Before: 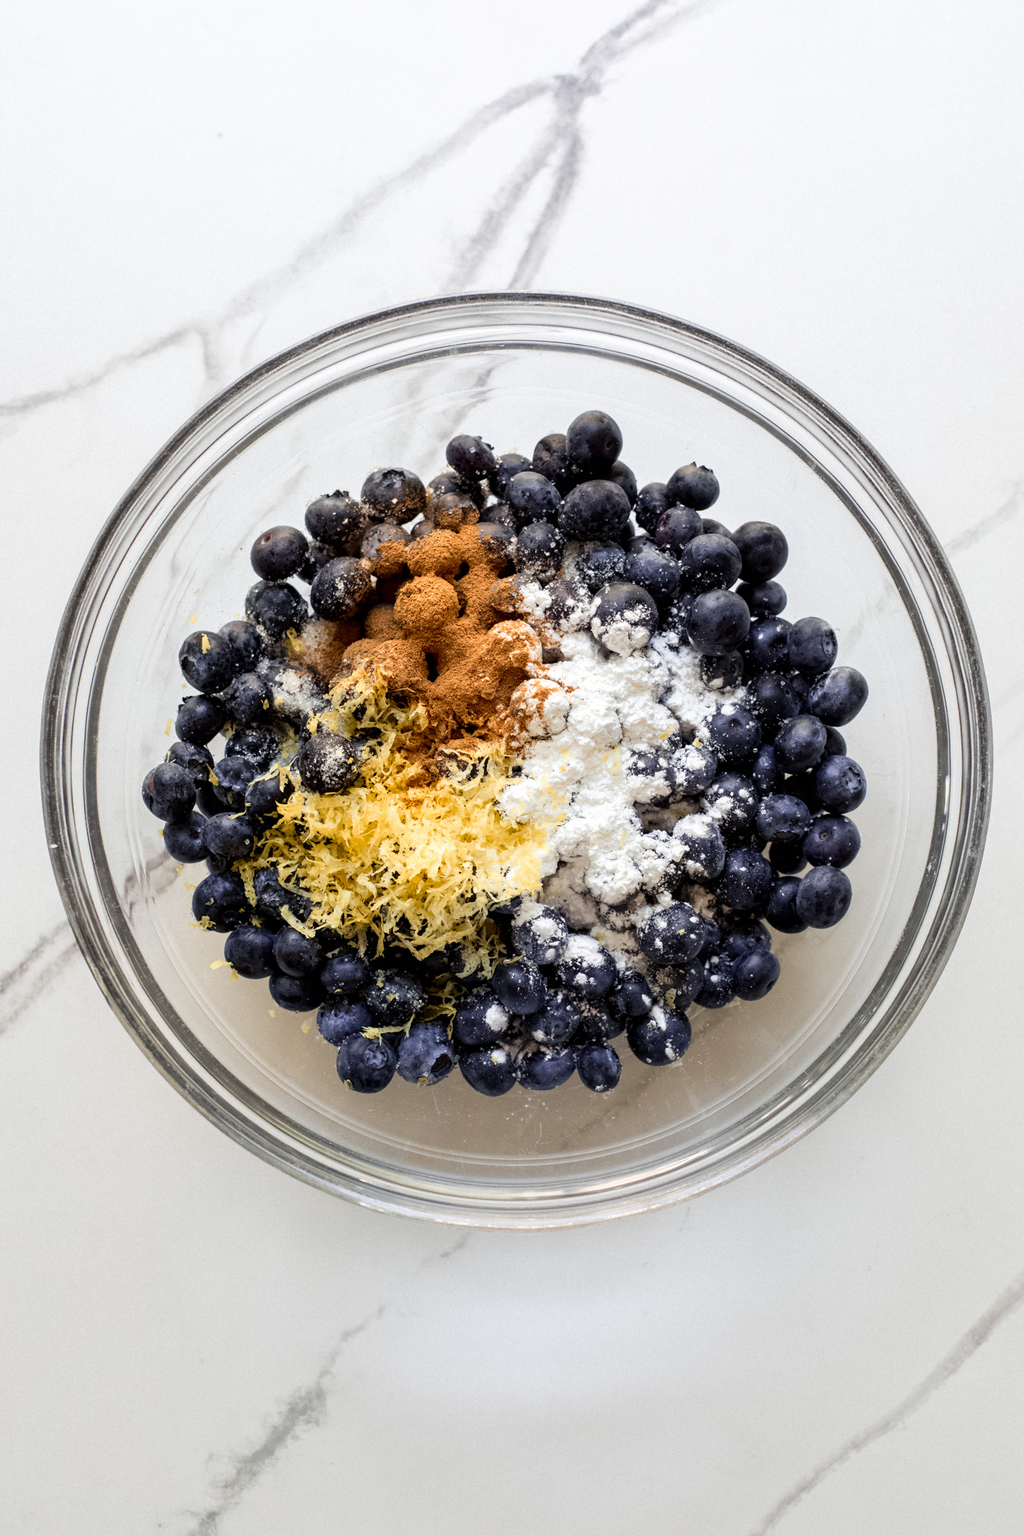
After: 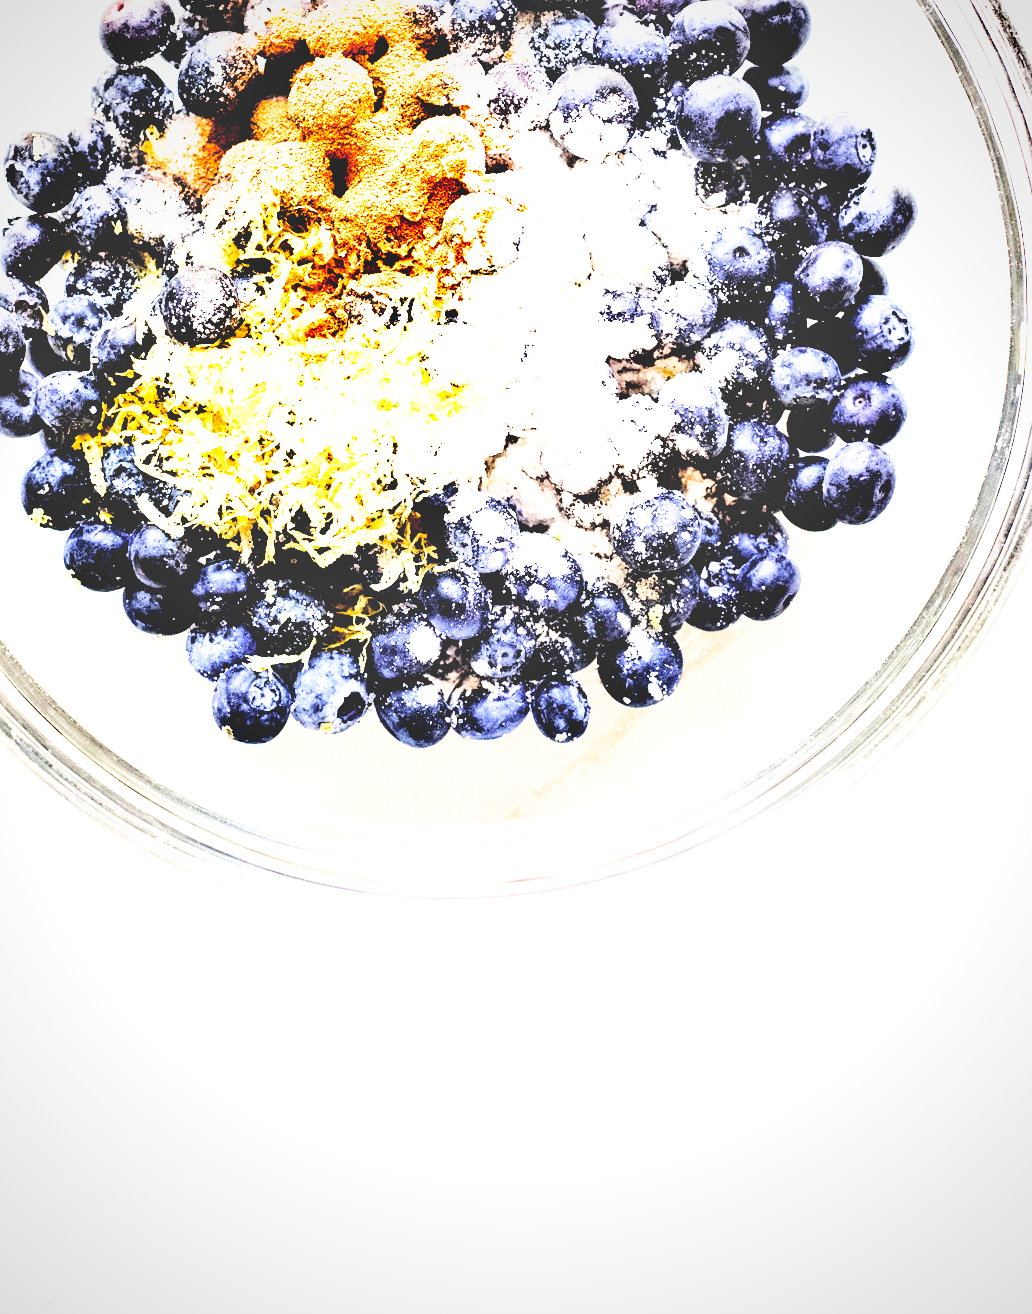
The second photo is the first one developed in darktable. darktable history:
crop and rotate: left 17.295%, top 34.747%, right 6.789%, bottom 0.806%
contrast equalizer: octaves 7, y [[0.6 ×6], [0.55 ×6], [0 ×6], [0 ×6], [0 ×6]]
shadows and highlights: low approximation 0.01, soften with gaussian
contrast brightness saturation: brightness 0.998
sharpen: amount 0.215
exposure: black level correction 0, exposure 1.618 EV, compensate highlight preservation false
base curve: curves: ch0 [(0, 0.003) (0.001, 0.002) (0.006, 0.004) (0.02, 0.022) (0.048, 0.086) (0.094, 0.234) (0.162, 0.431) (0.258, 0.629) (0.385, 0.8) (0.548, 0.918) (0.751, 0.988) (1, 1)], preserve colors none
vignetting: brightness -0.304, saturation -0.053
